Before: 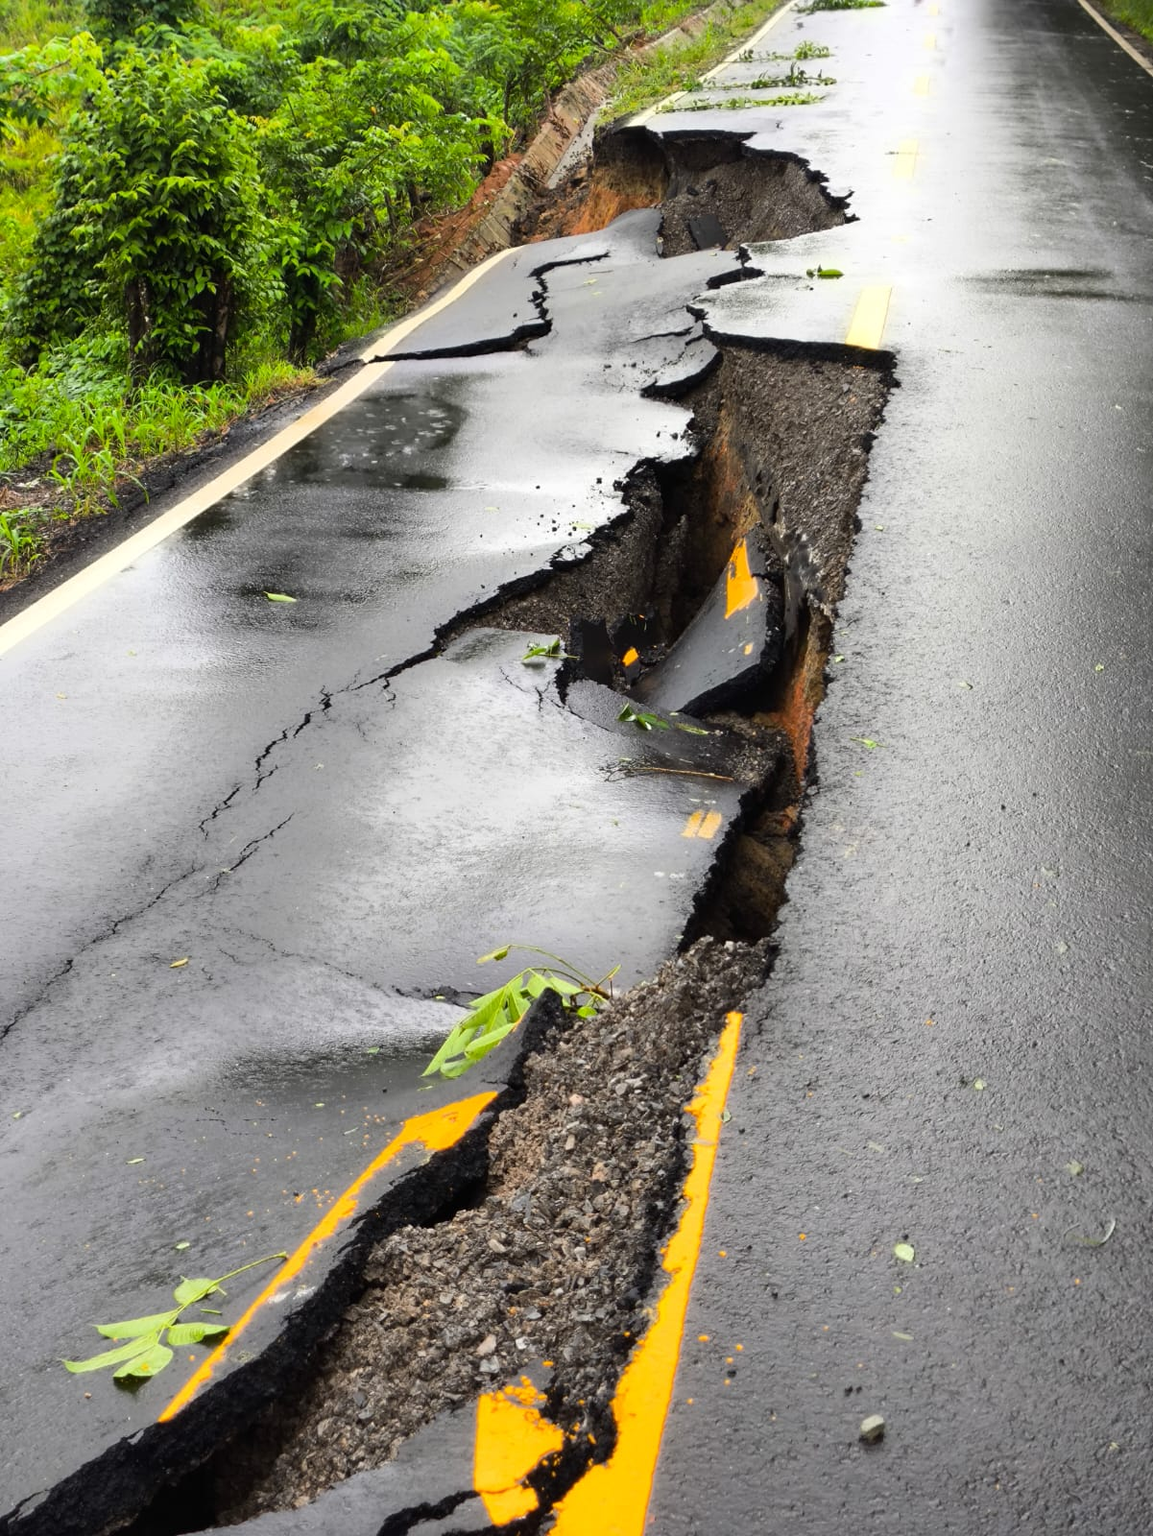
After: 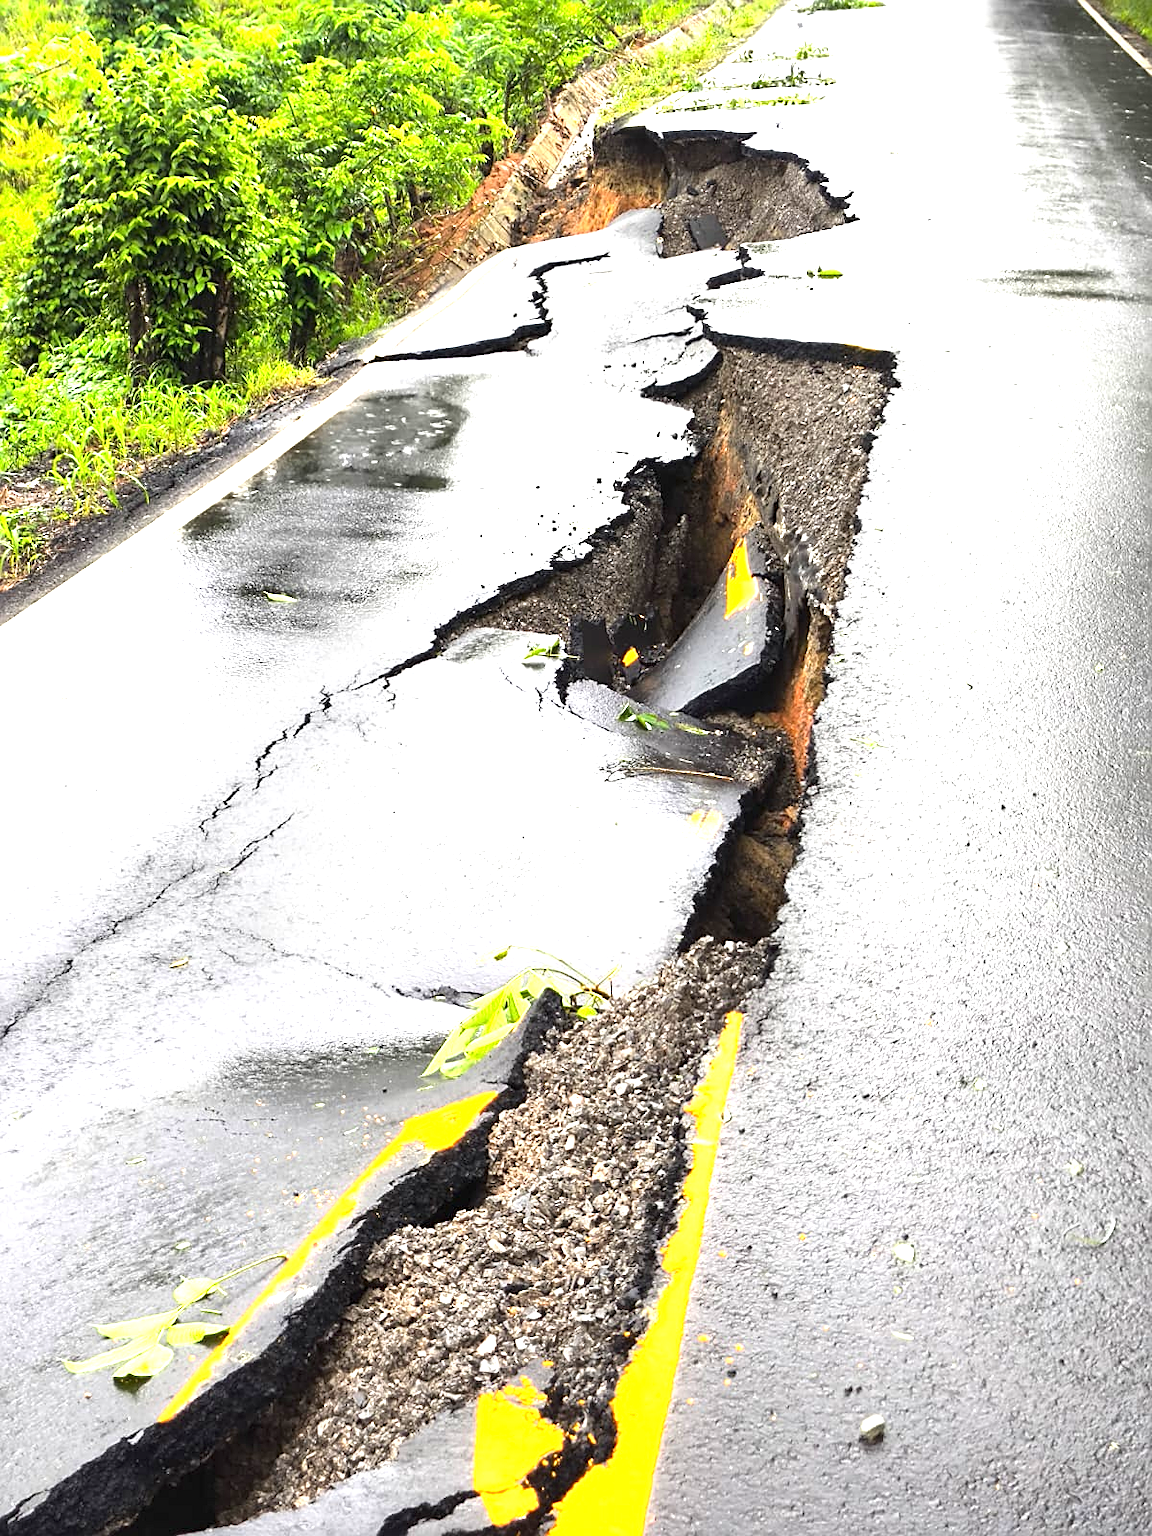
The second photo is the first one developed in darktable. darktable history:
exposure: black level correction 0, exposure 1.5 EV, compensate exposure bias true, compensate highlight preservation false
sharpen: on, module defaults
